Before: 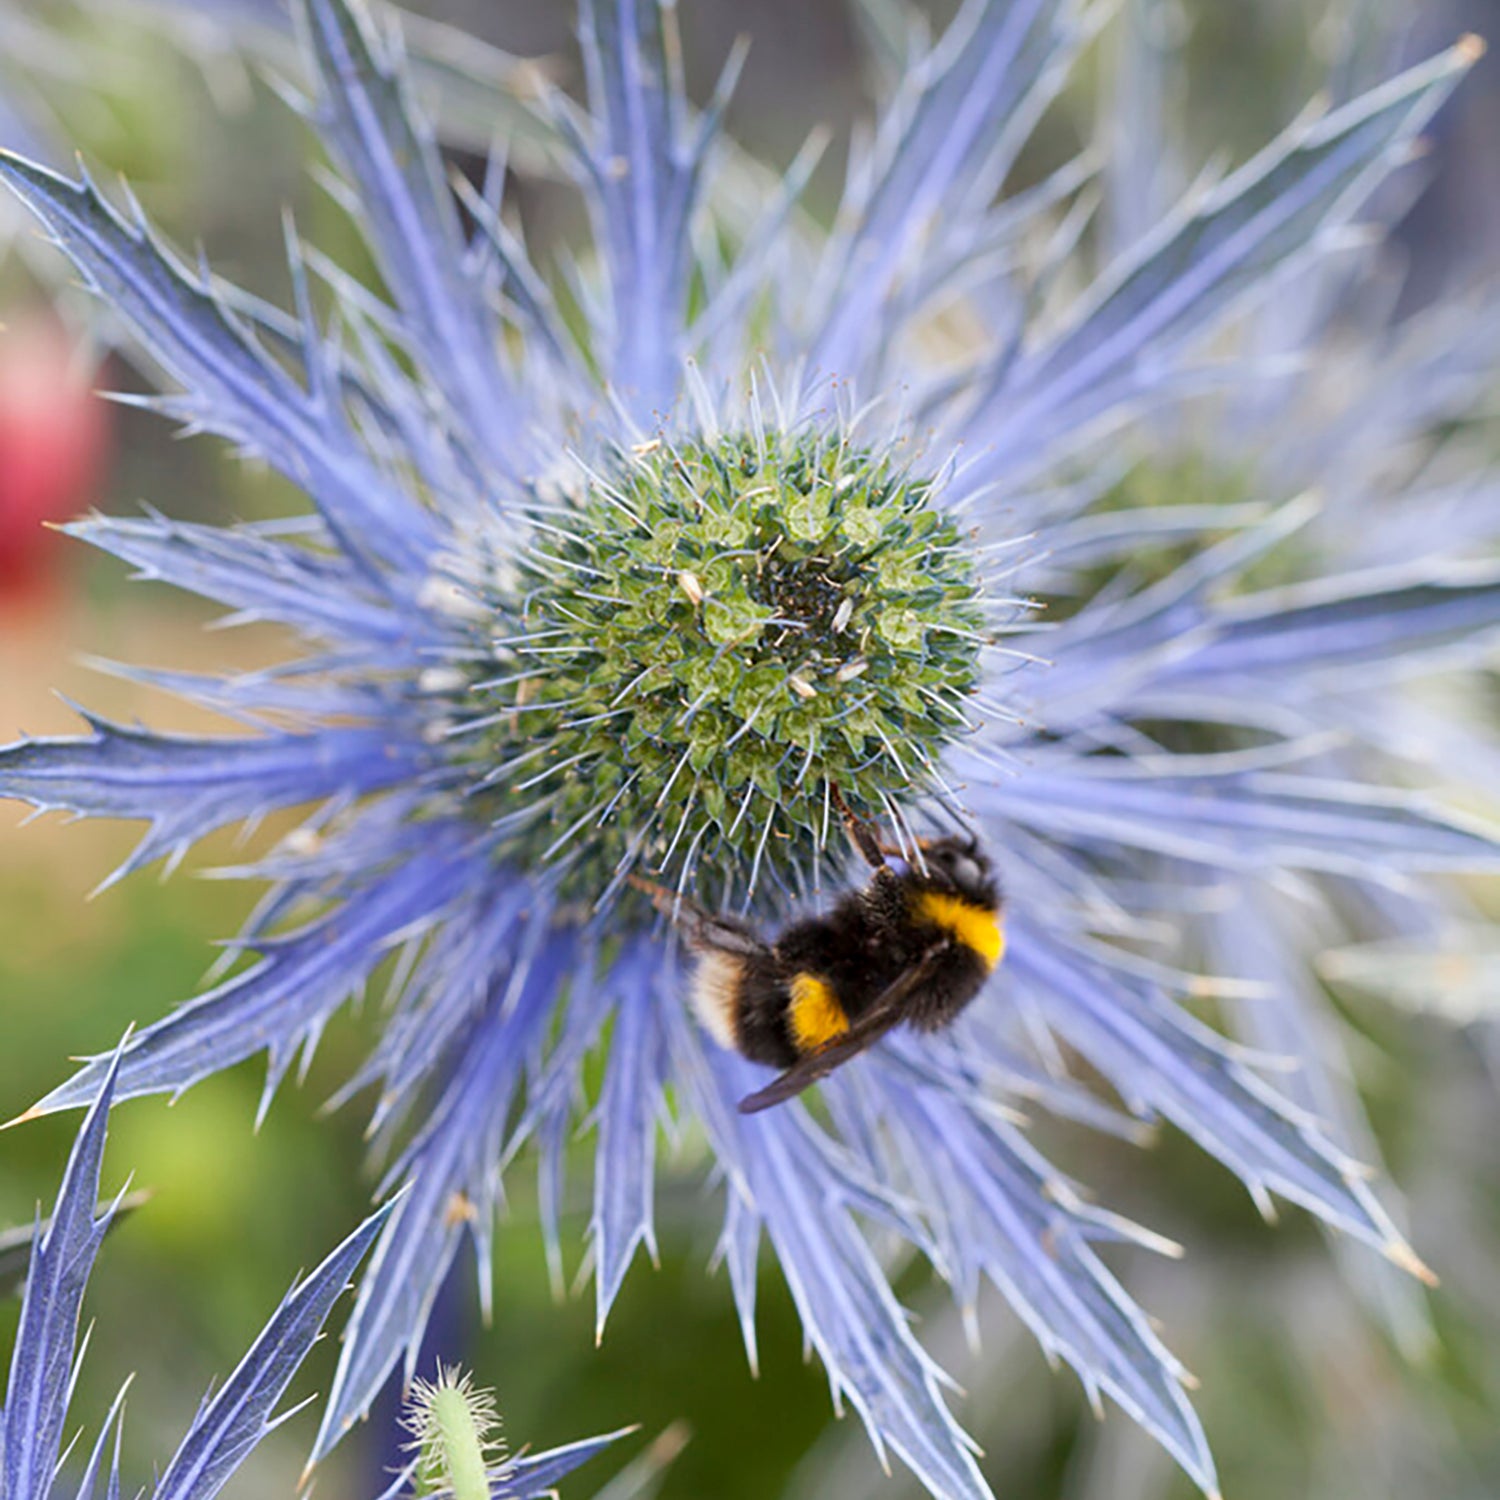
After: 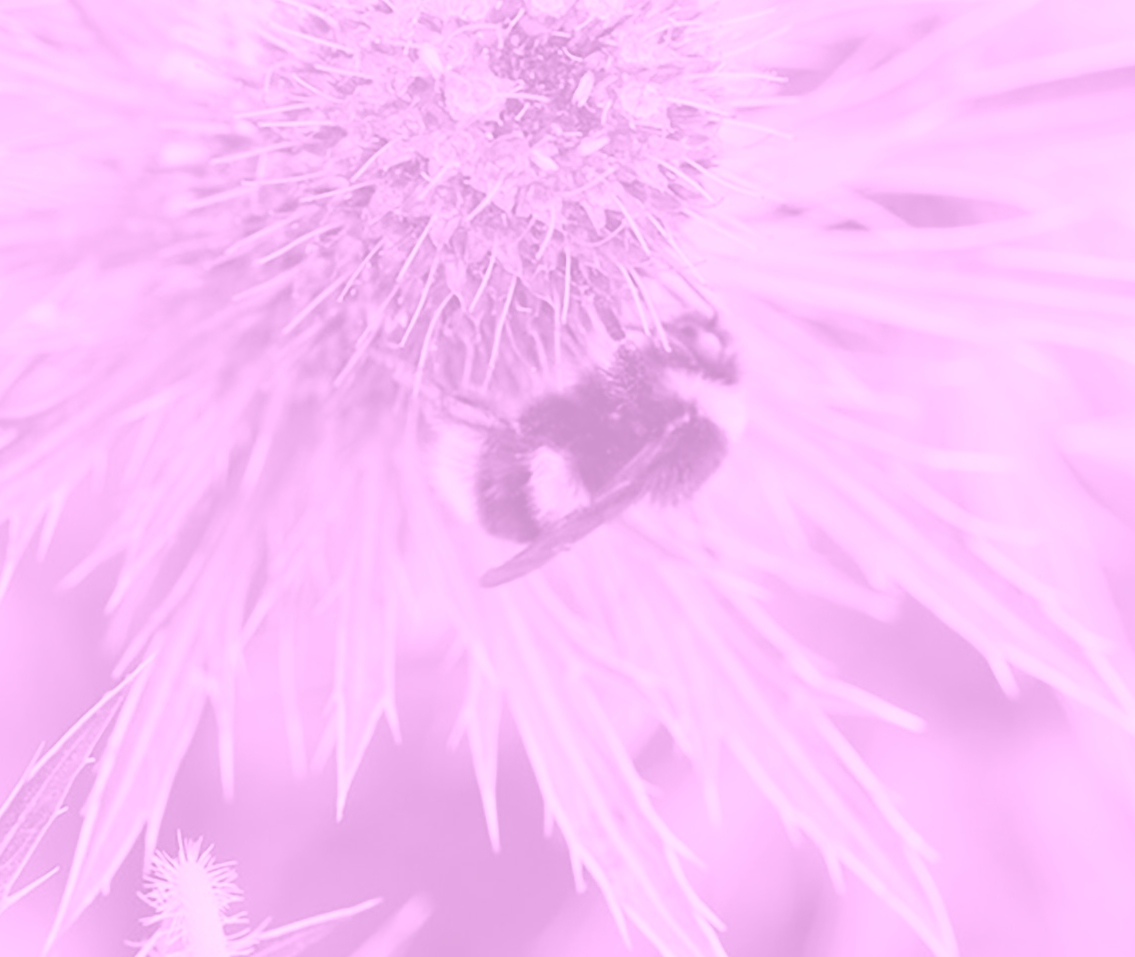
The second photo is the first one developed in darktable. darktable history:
white balance: red 0.982, blue 1.018
colorize: hue 331.2°, saturation 75%, source mix 30.28%, lightness 70.52%, version 1
crop and rotate: left 17.299%, top 35.115%, right 7.015%, bottom 1.024%
